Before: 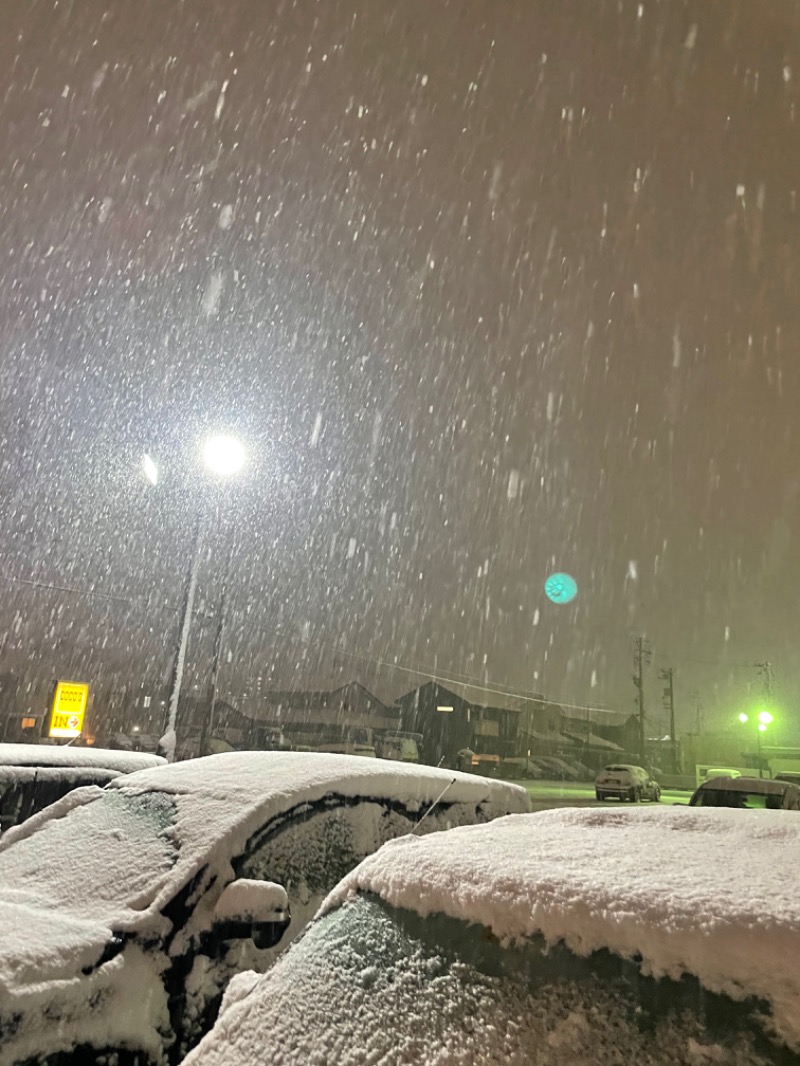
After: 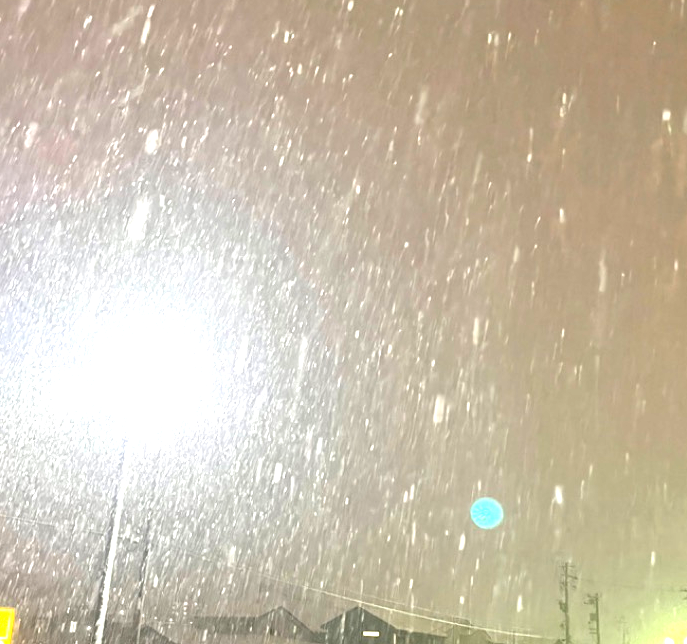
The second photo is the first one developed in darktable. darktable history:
exposure: black level correction 0, exposure 1.35 EV, compensate highlight preservation false
crop and rotate: left 9.261%, top 7.088%, right 4.803%, bottom 32.462%
